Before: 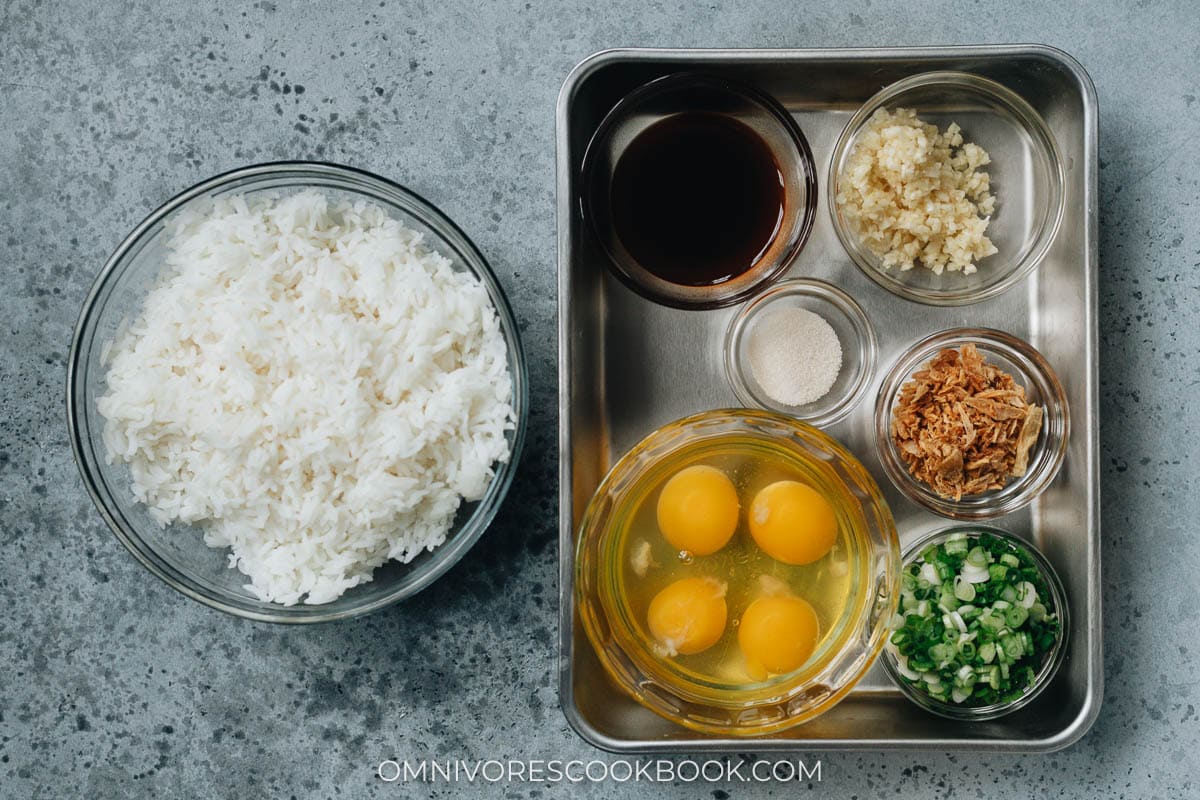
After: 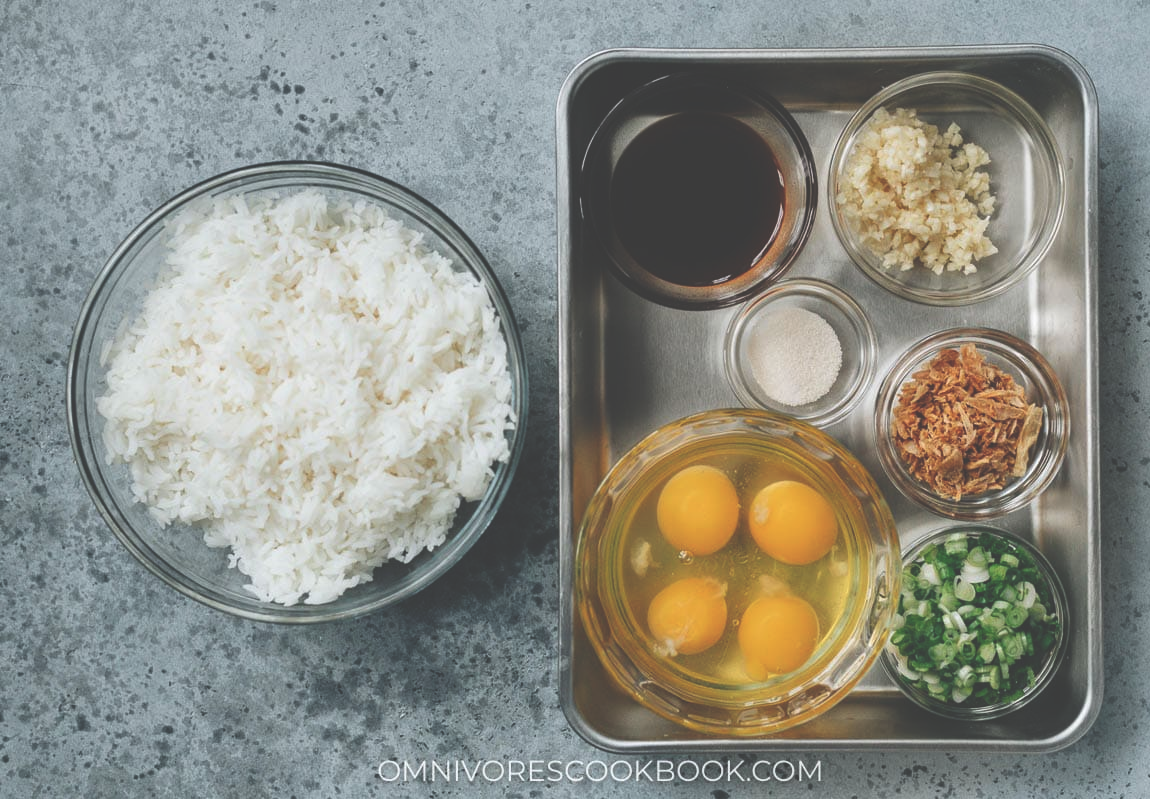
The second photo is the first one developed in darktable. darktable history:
crop: right 4.126%, bottom 0.031%
exposure: black level correction -0.041, exposure 0.064 EV, compensate highlight preservation false
